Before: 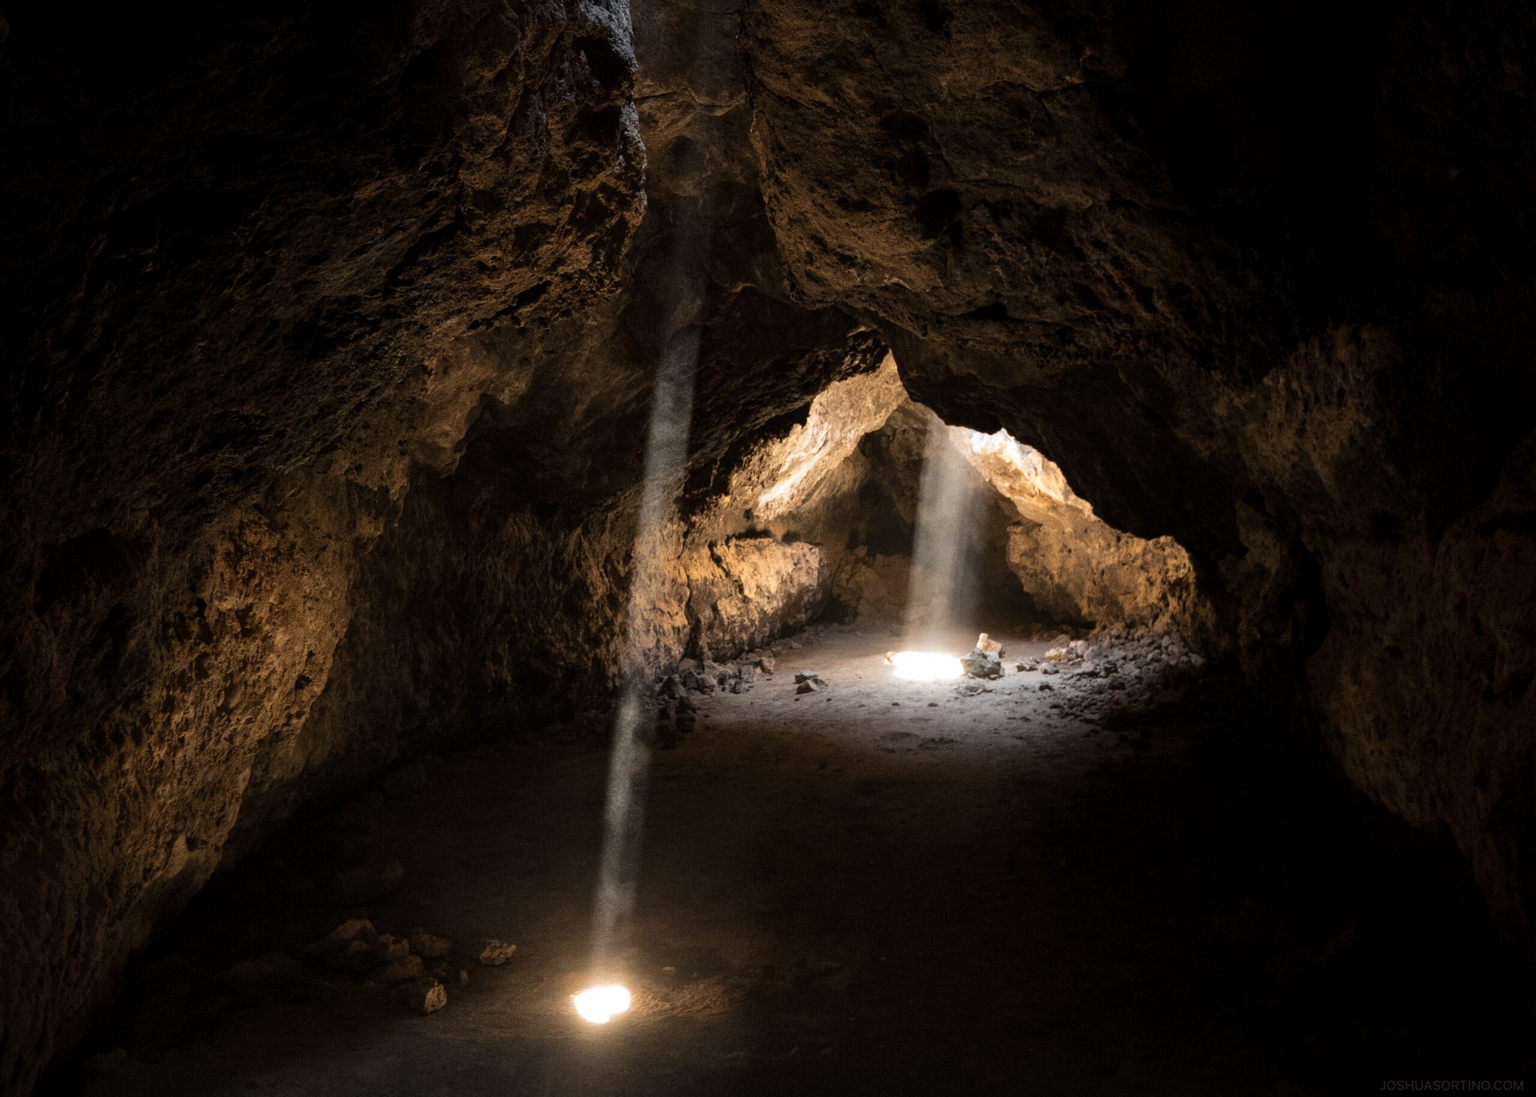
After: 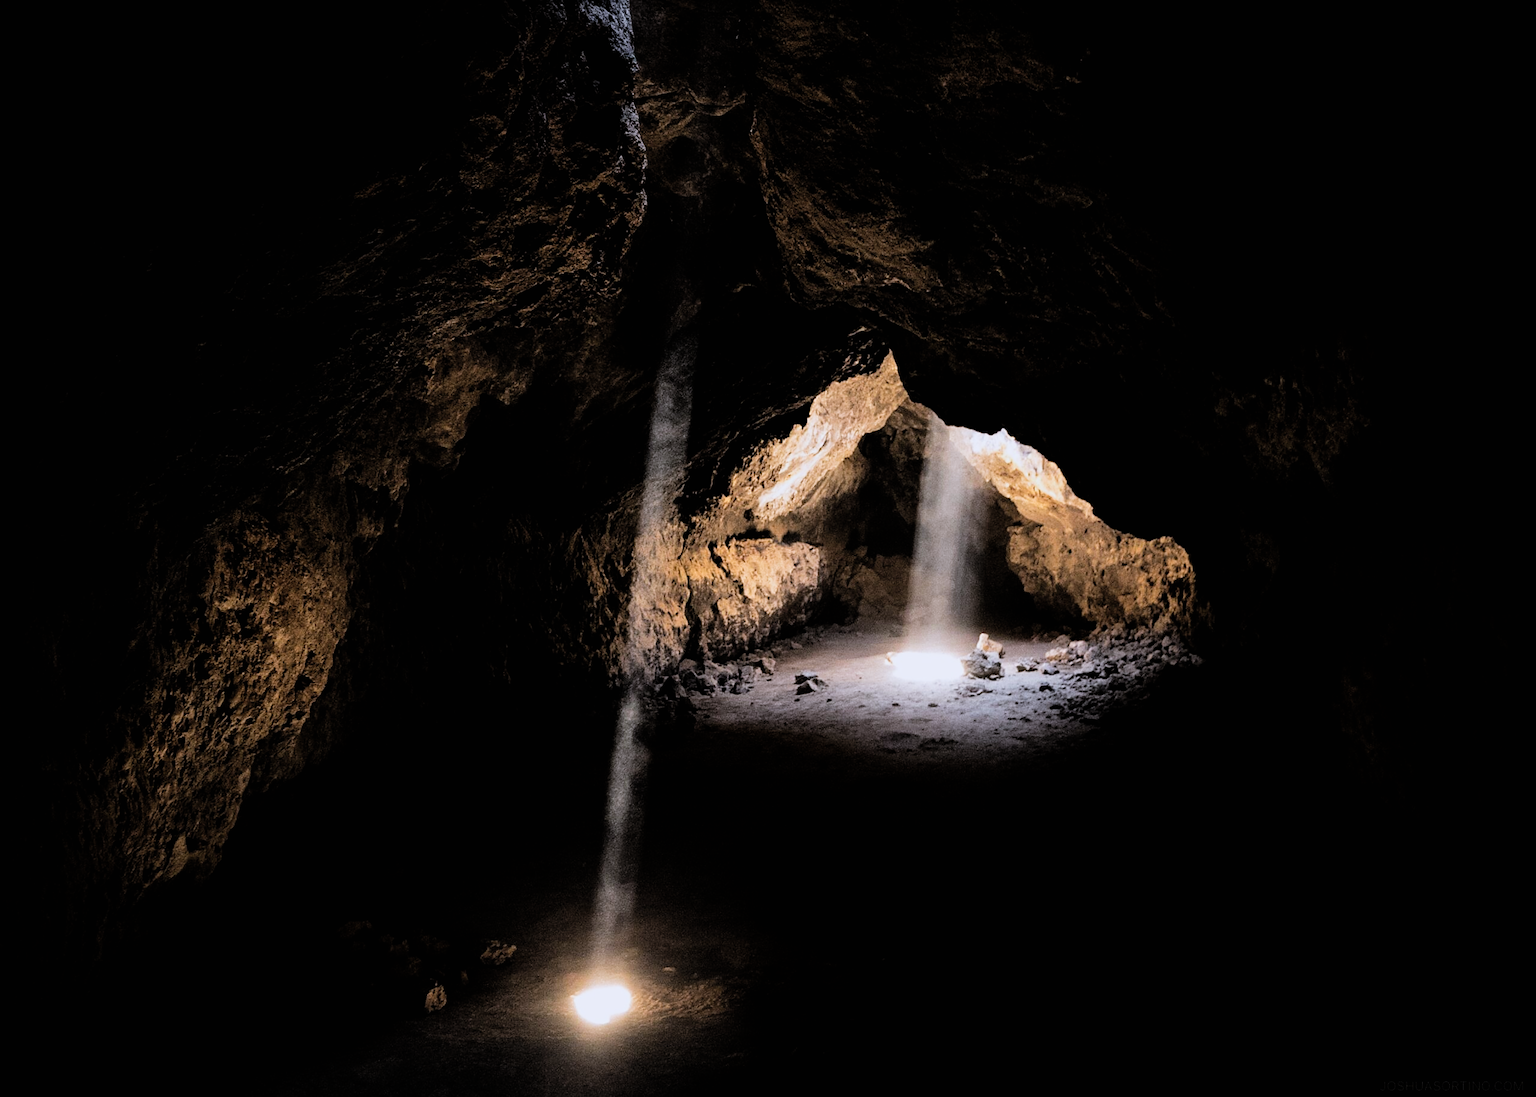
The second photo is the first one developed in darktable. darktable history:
contrast brightness saturation: contrast 0.03, brightness 0.06, saturation 0.13
sharpen: radius 1.864, amount 0.398, threshold 1.271
filmic rgb: black relative exposure -5 EV, white relative exposure 3.5 EV, hardness 3.19, contrast 1.3, highlights saturation mix -50%
white balance: red 0.967, blue 1.119, emerald 0.756
